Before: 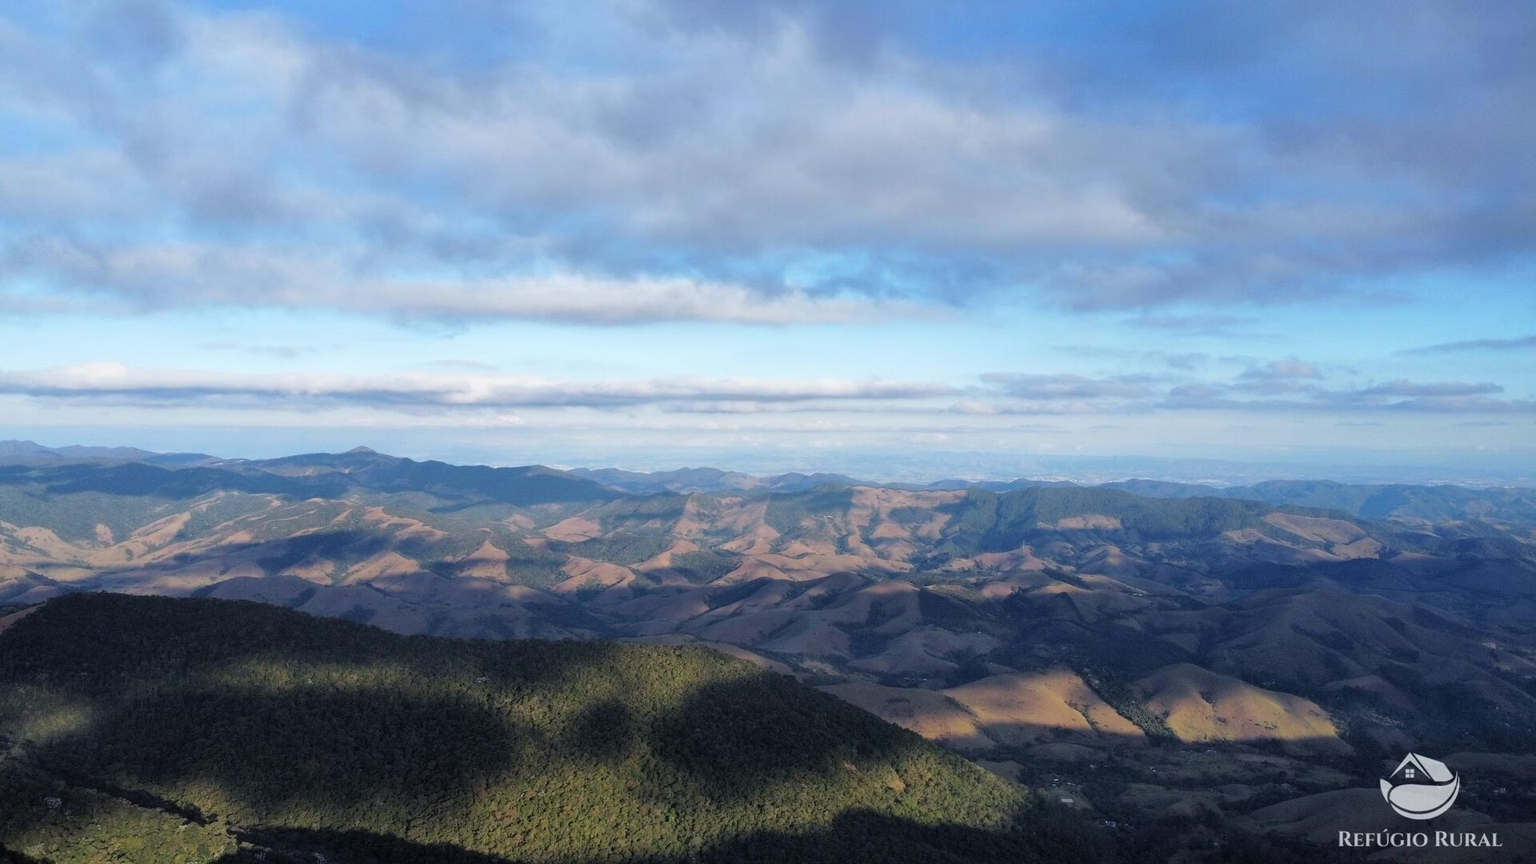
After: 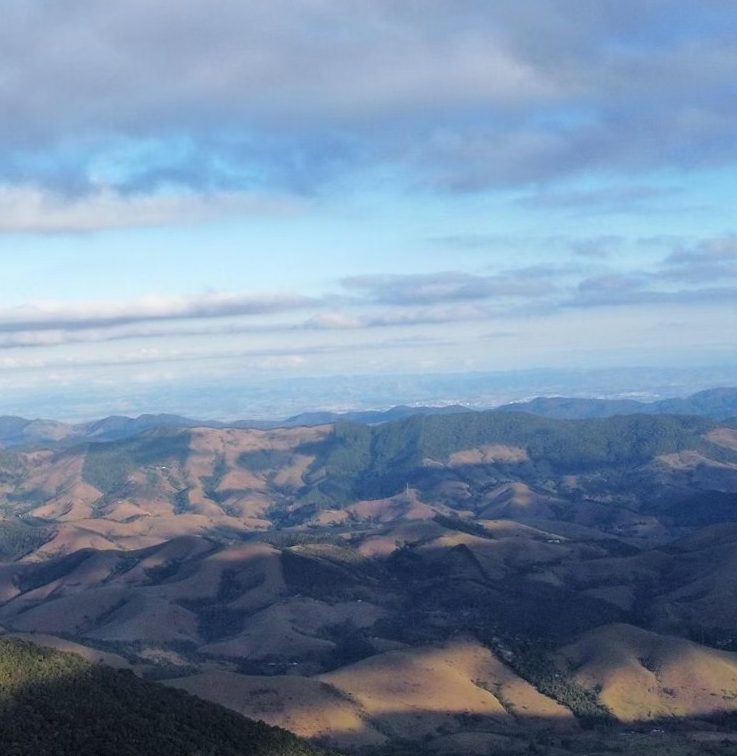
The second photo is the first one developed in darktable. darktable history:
crop: left 45.721%, top 13.393%, right 14.118%, bottom 10.01%
rotate and perspective: rotation -3.52°, crop left 0.036, crop right 0.964, crop top 0.081, crop bottom 0.919
